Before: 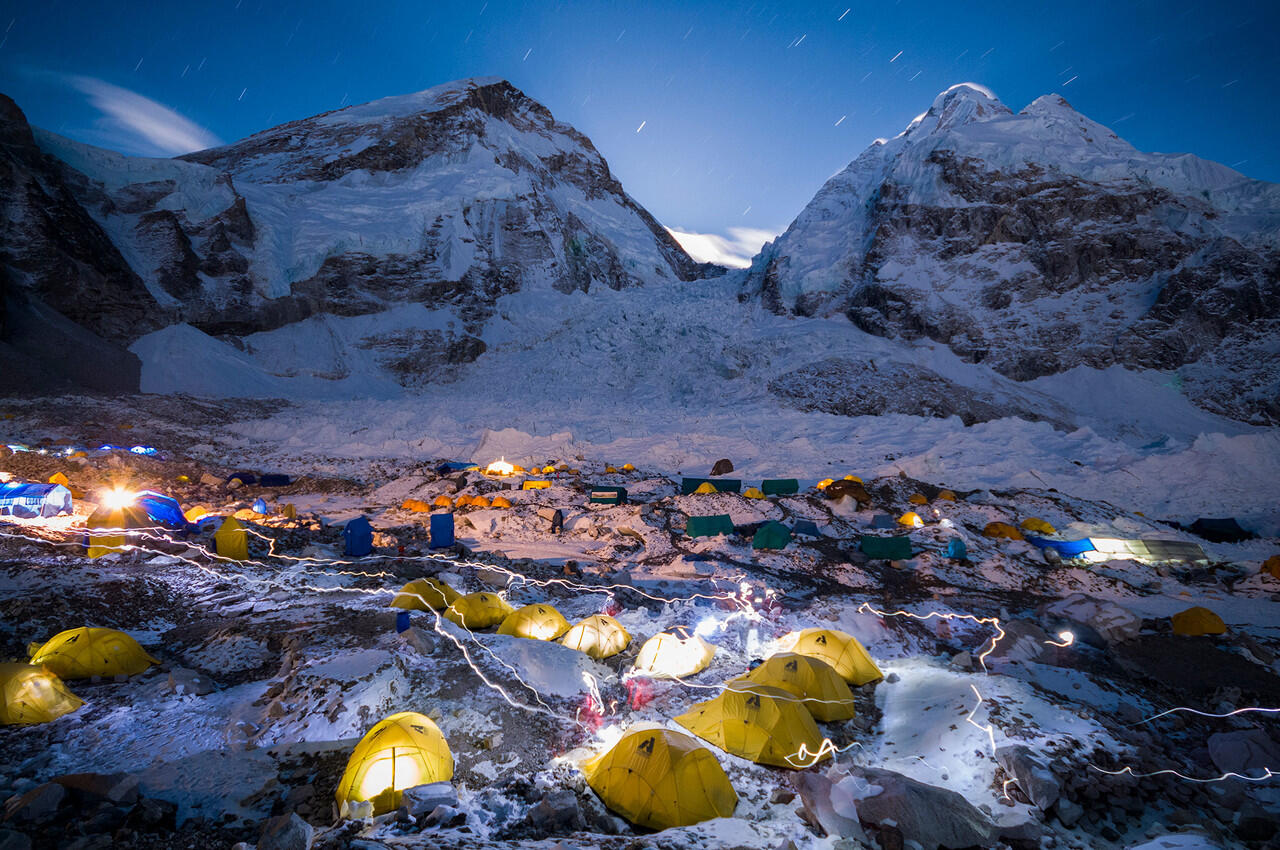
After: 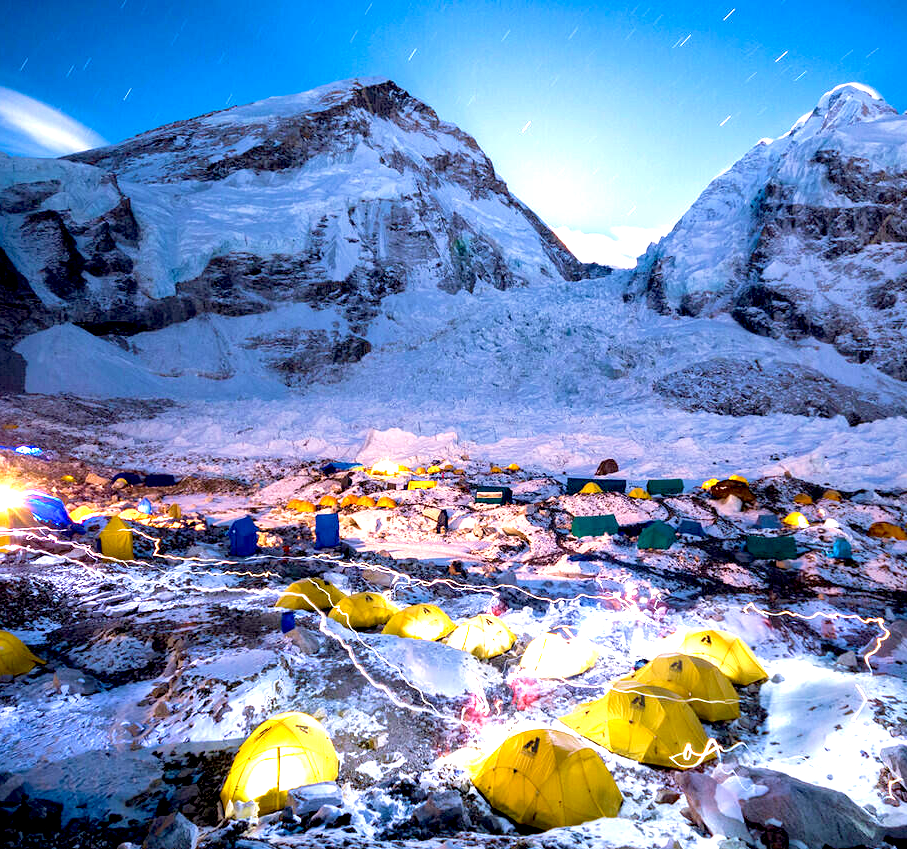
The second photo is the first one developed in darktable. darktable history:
exposure: black level correction 0.009, exposure 1.428 EV, compensate exposure bias true, compensate highlight preservation false
crop and rotate: left 9.046%, right 20.082%
velvia: on, module defaults
